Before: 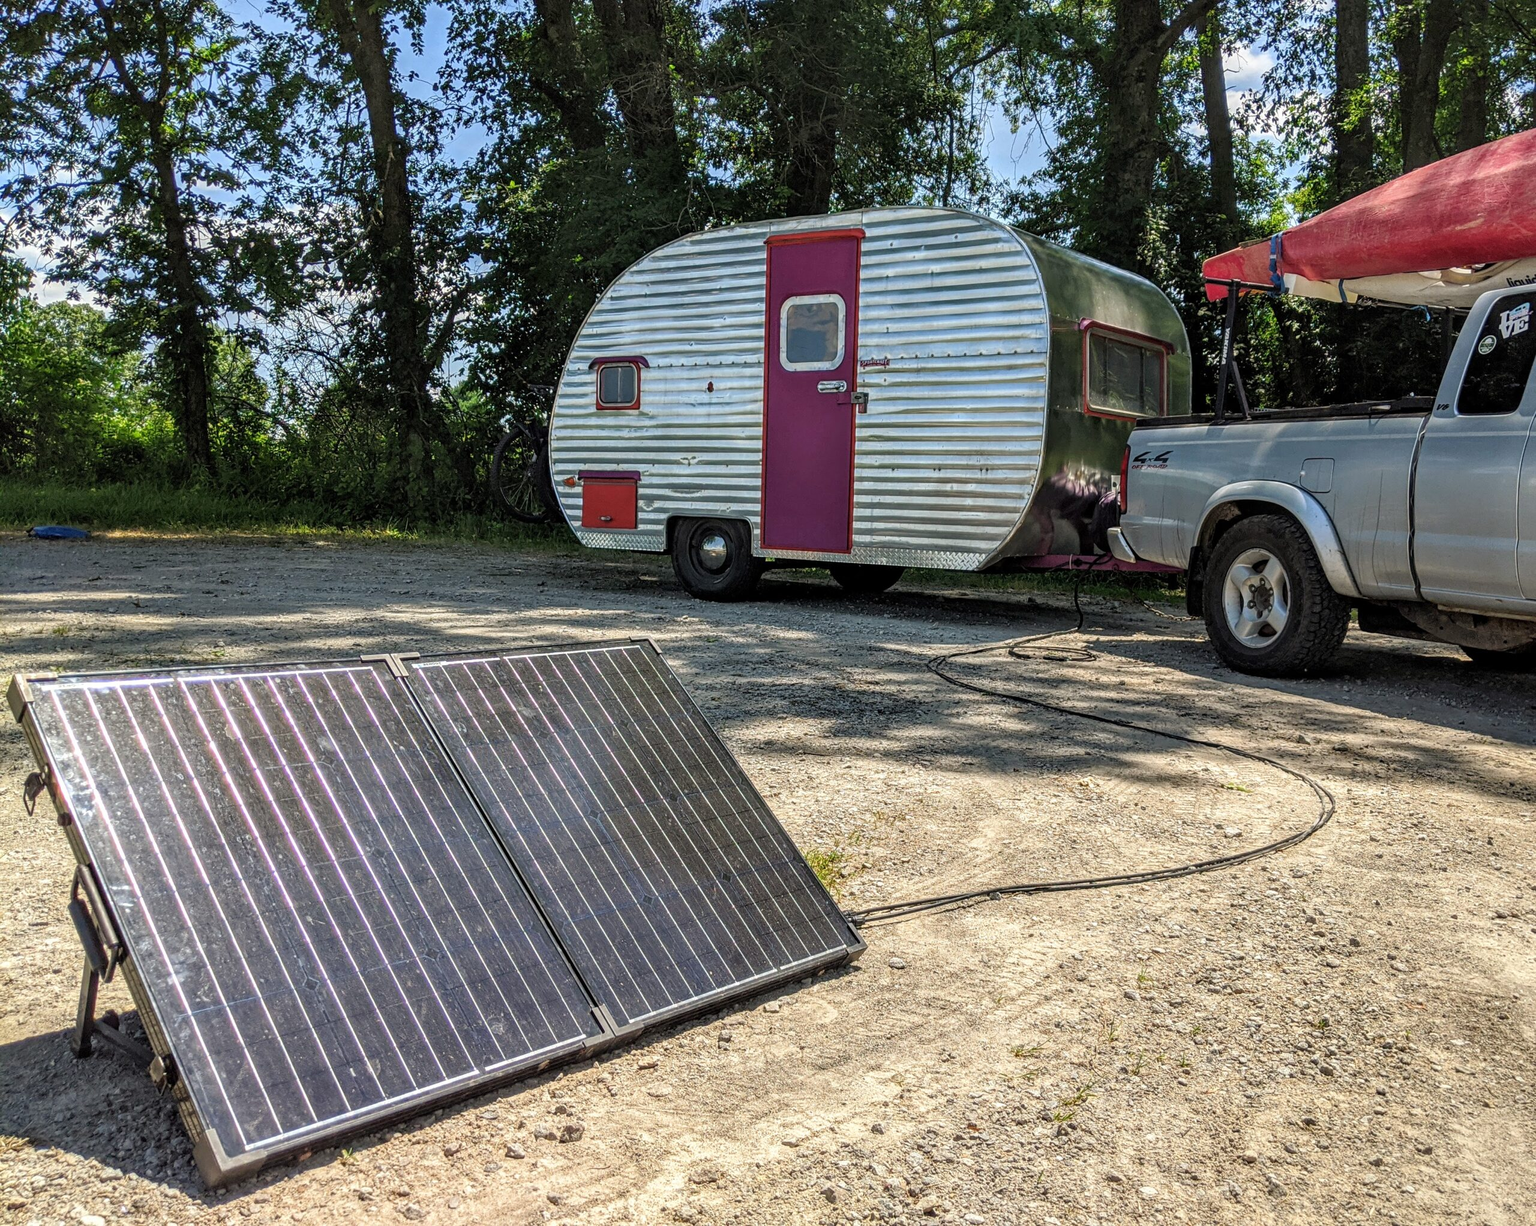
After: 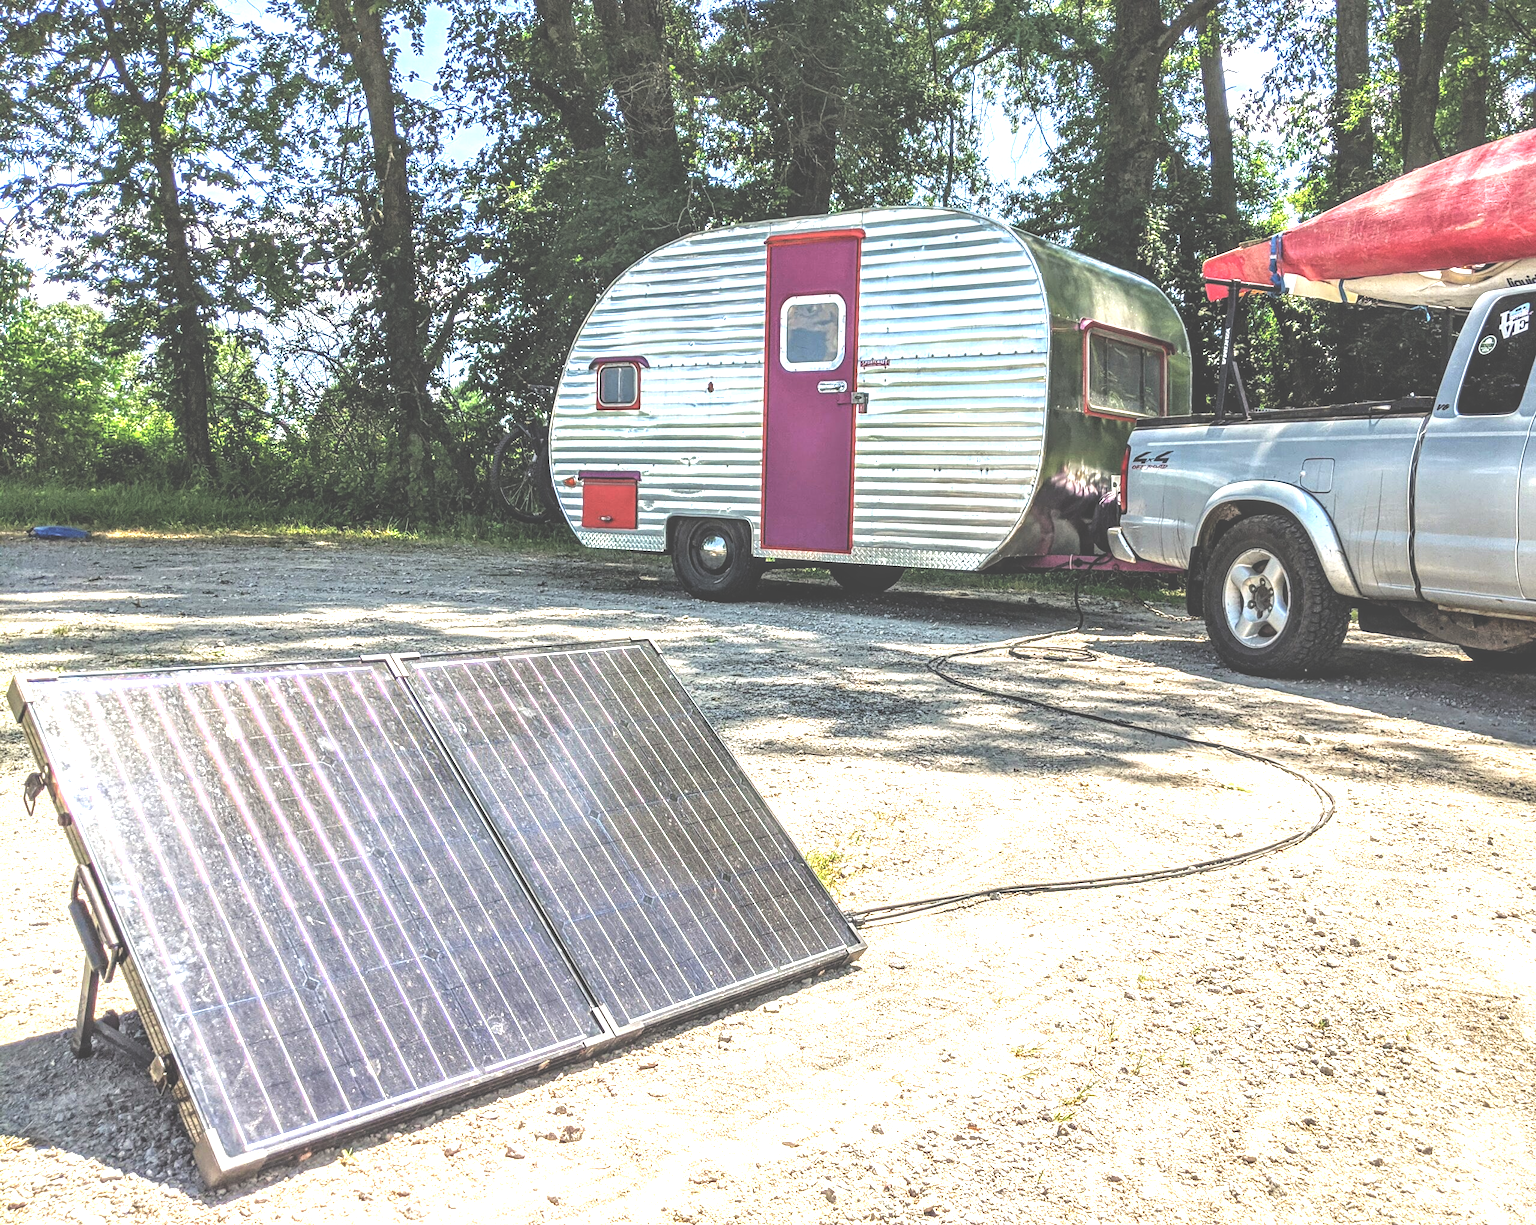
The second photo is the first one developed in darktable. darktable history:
exposure: black level correction -0.023, exposure 1.395 EV, compensate highlight preservation false
local contrast: detail 130%
